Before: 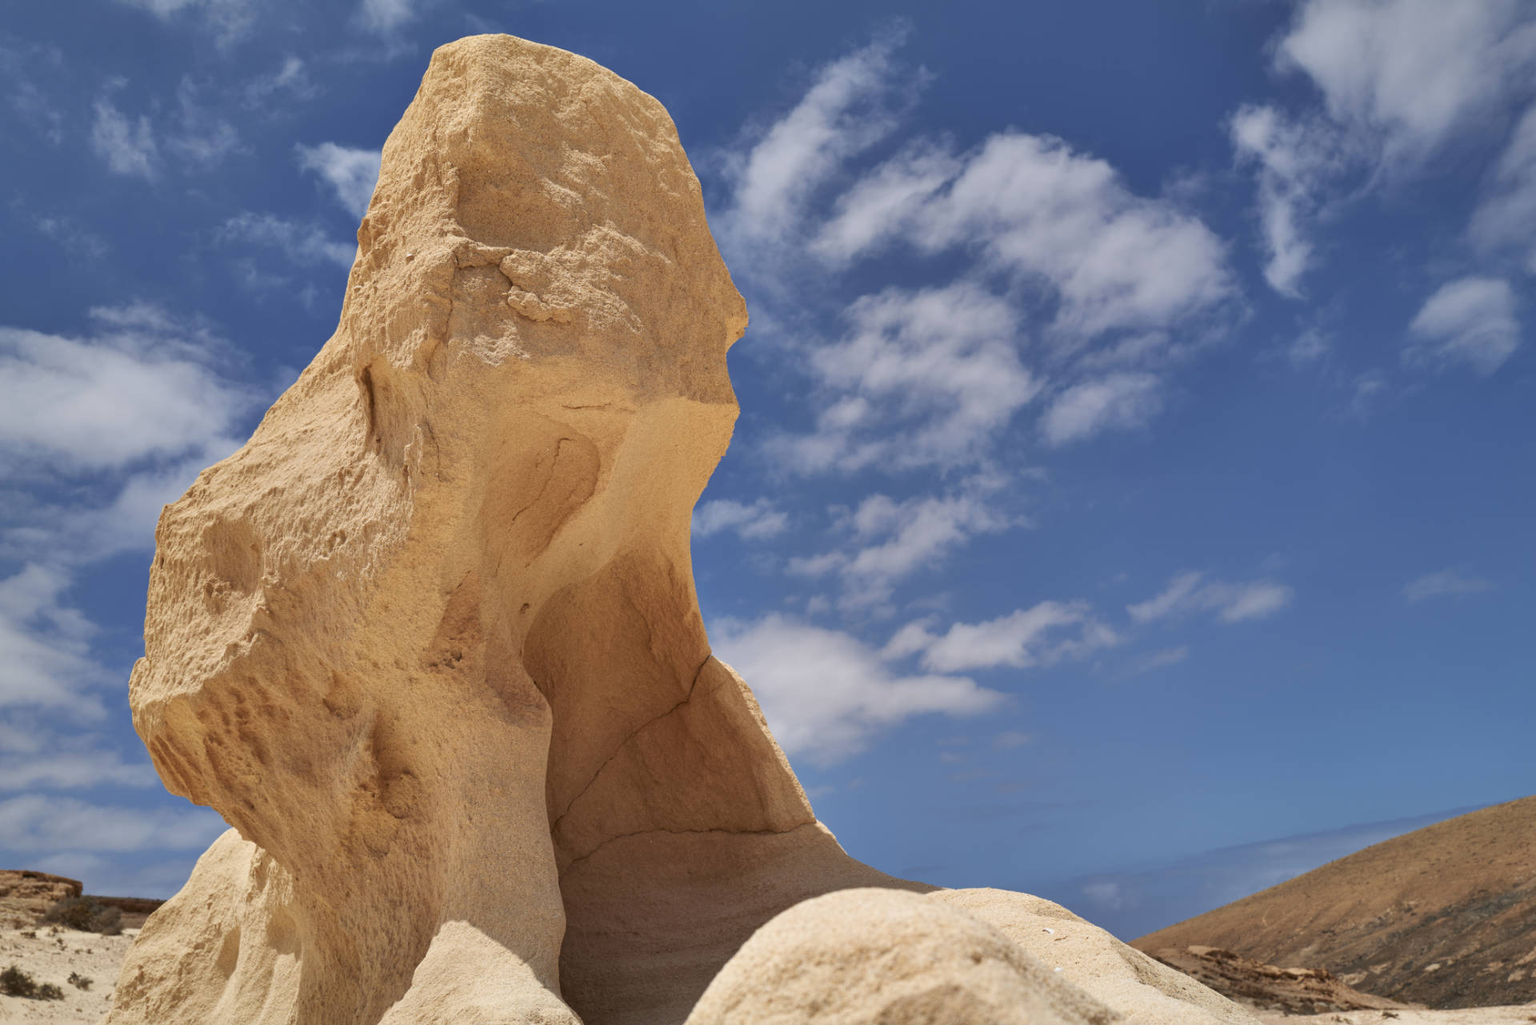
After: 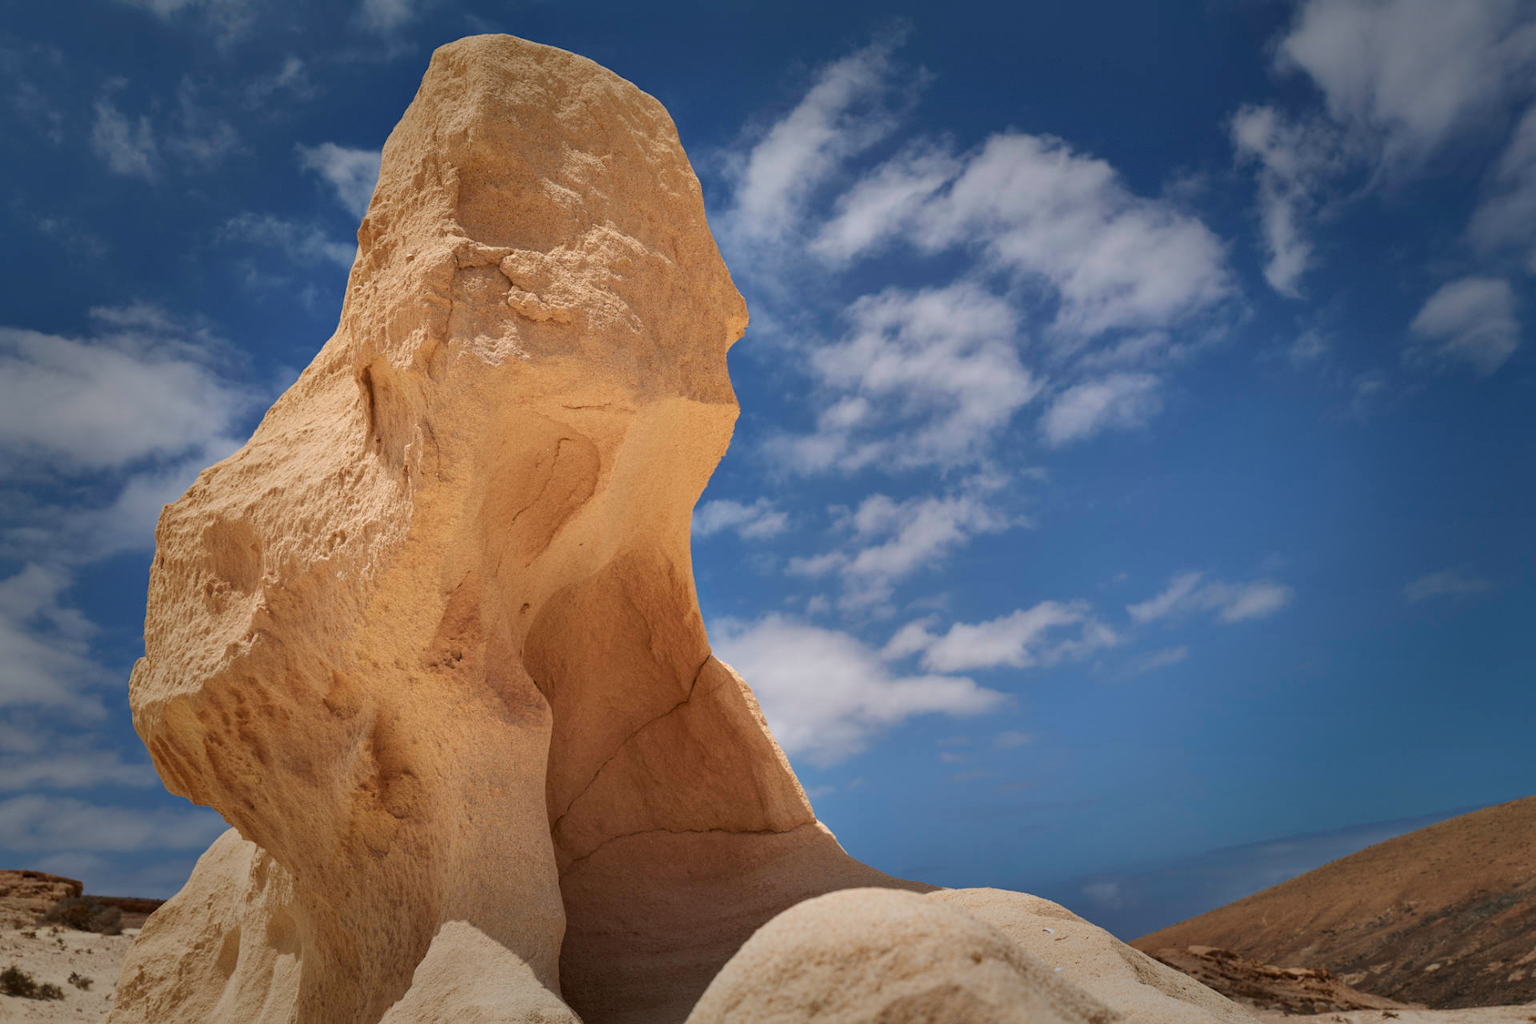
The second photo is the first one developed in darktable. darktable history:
vignetting: fall-off start 49.06%, saturation 0.035, automatic ratio true, width/height ratio 1.284, dithering 8-bit output, unbound false
sharpen: radius 2.934, amount 0.877, threshold 47.352
